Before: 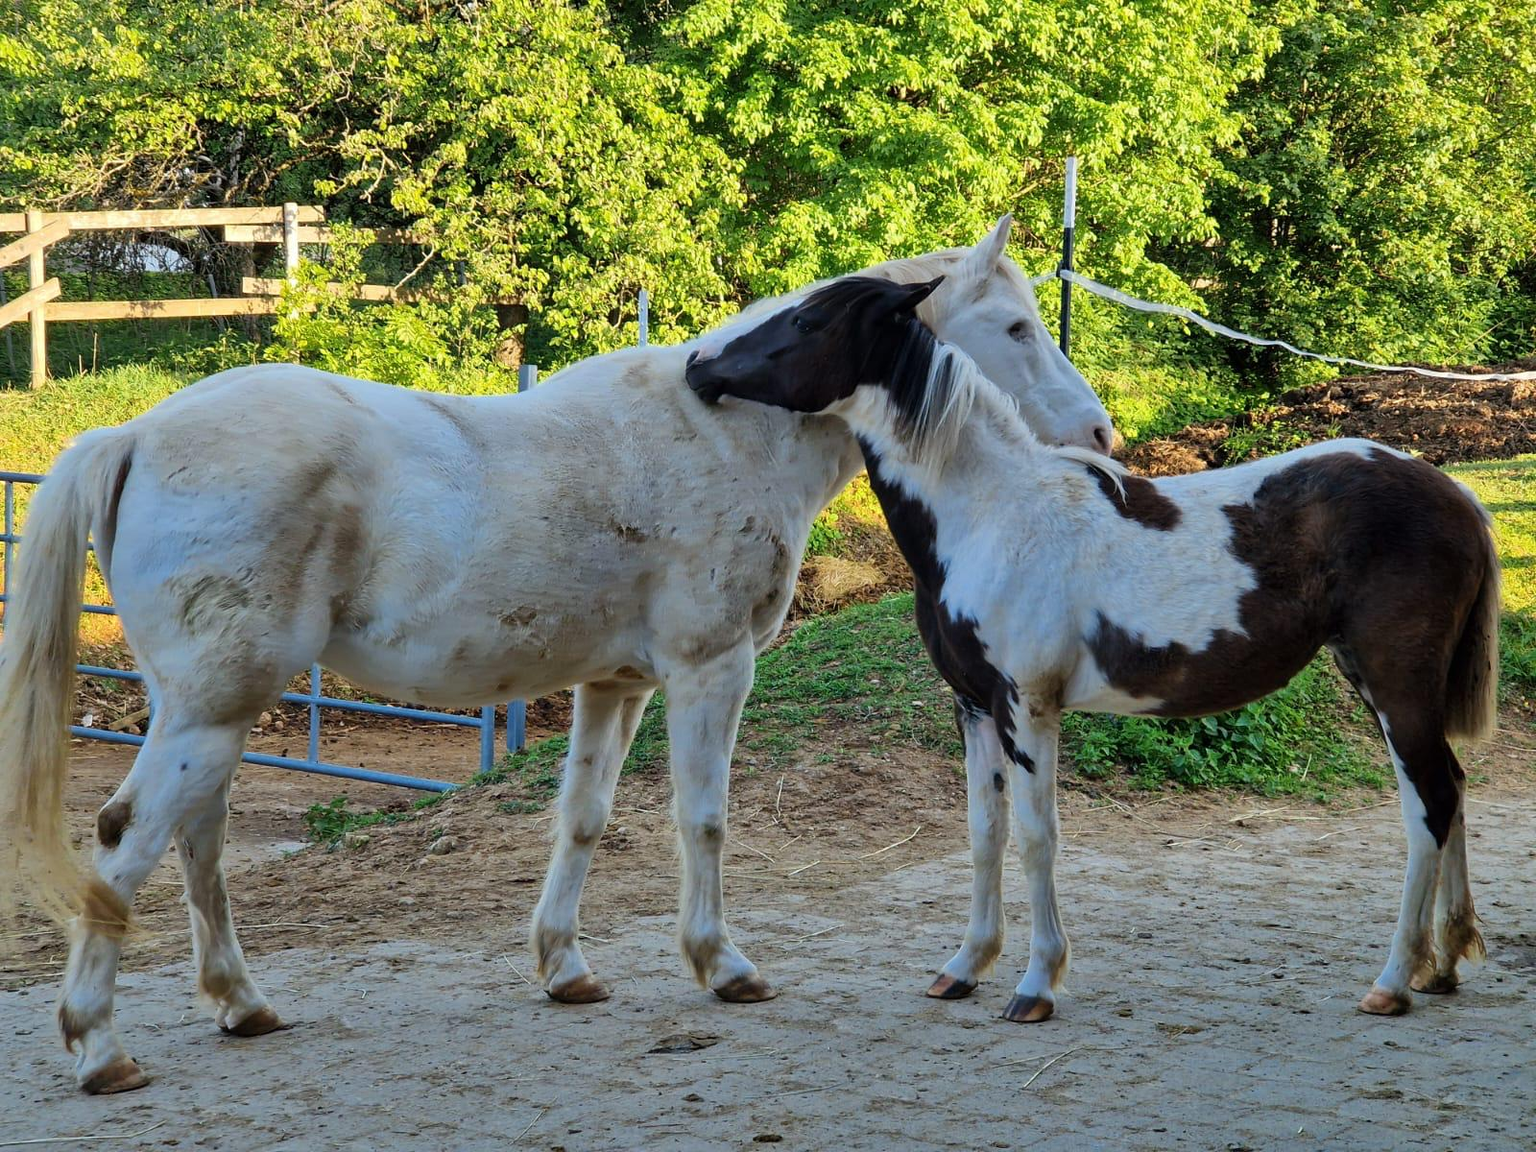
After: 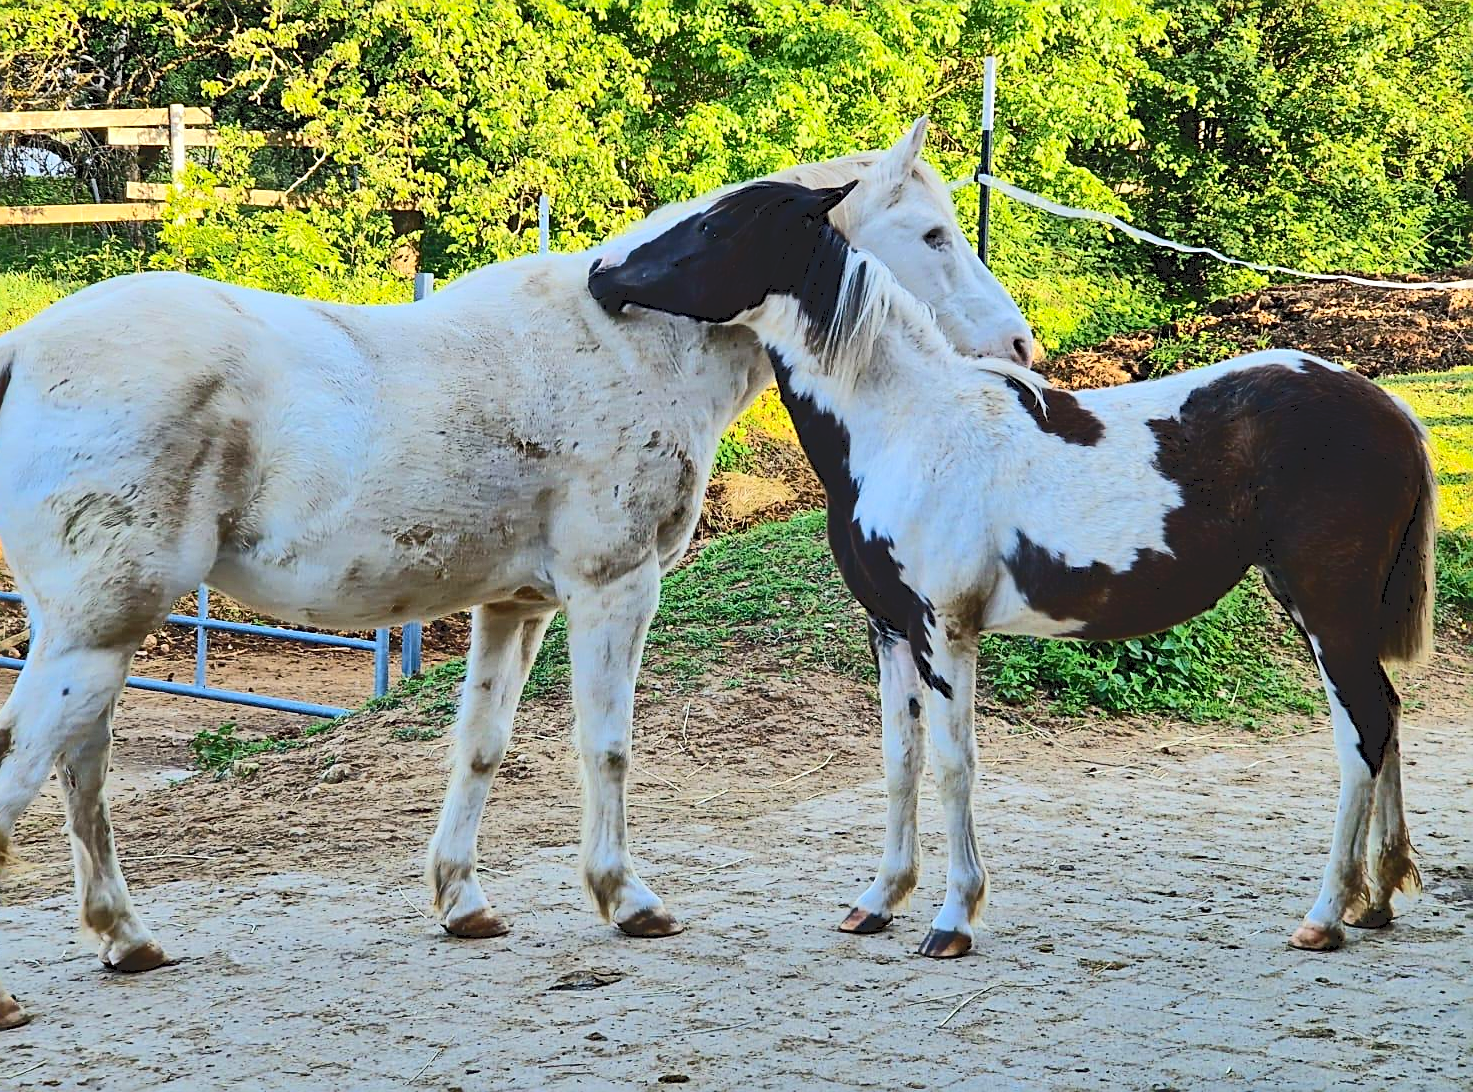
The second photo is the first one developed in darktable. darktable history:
contrast brightness saturation: brightness 0.094, saturation 0.194
tone curve: curves: ch0 [(0, 0) (0.003, 0.13) (0.011, 0.13) (0.025, 0.134) (0.044, 0.136) (0.069, 0.139) (0.1, 0.144) (0.136, 0.151) (0.177, 0.171) (0.224, 0.2) (0.277, 0.247) (0.335, 0.318) (0.399, 0.412) (0.468, 0.536) (0.543, 0.659) (0.623, 0.746) (0.709, 0.812) (0.801, 0.871) (0.898, 0.915) (1, 1)], color space Lab, independent channels, preserve colors none
sharpen: radius 2.647, amount 0.662
crop and rotate: left 7.888%, top 8.929%
